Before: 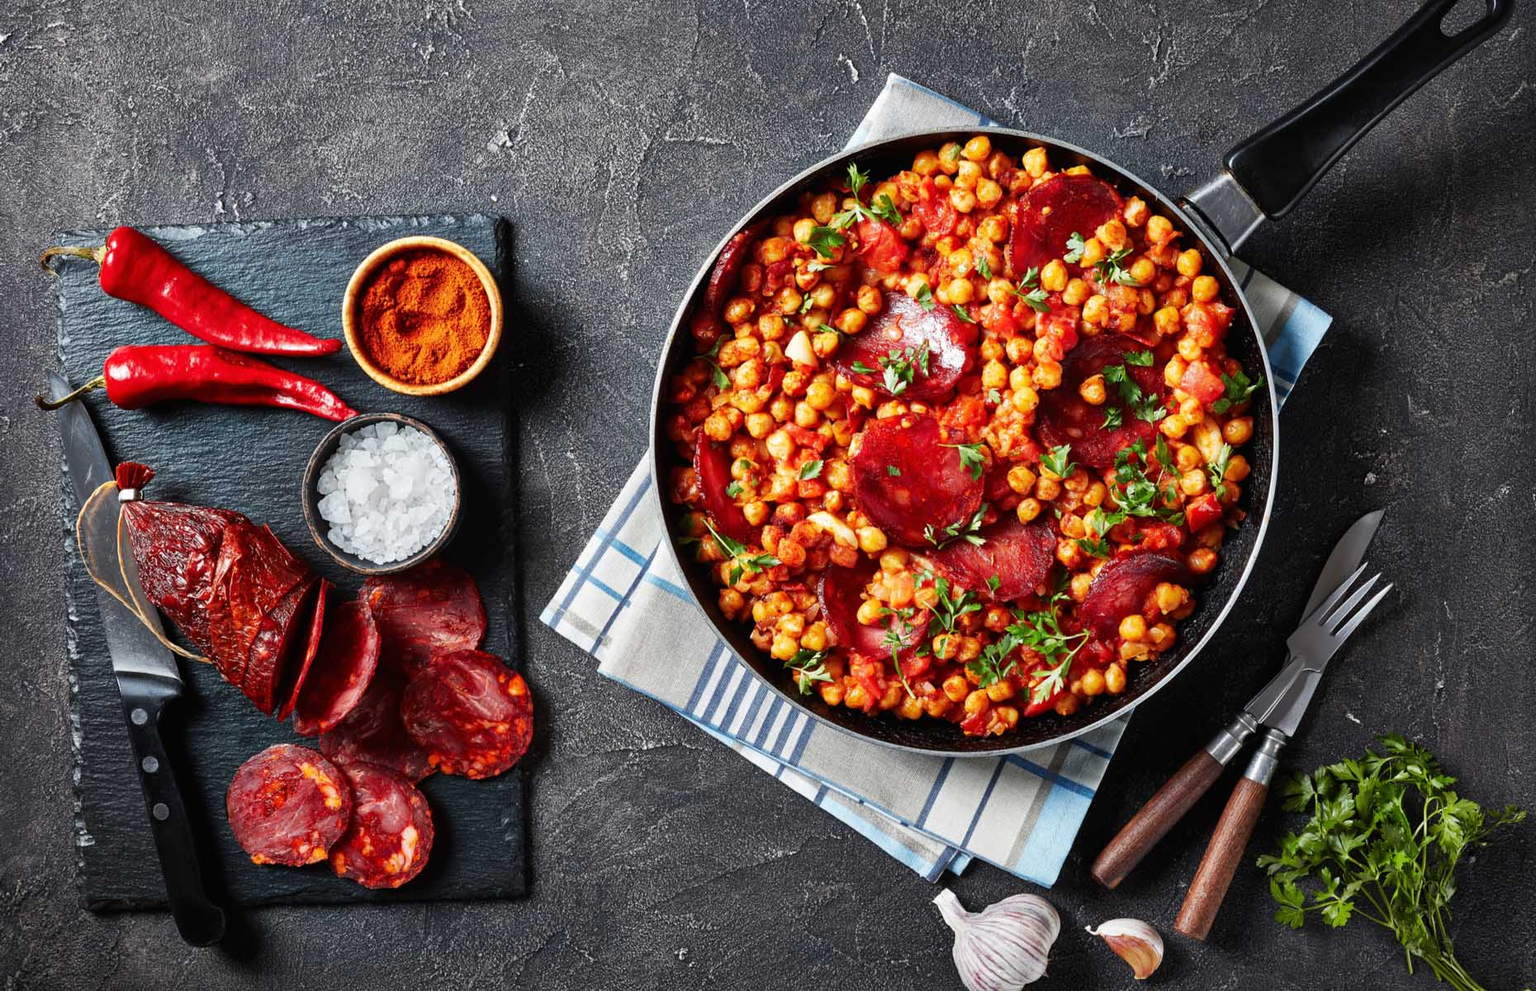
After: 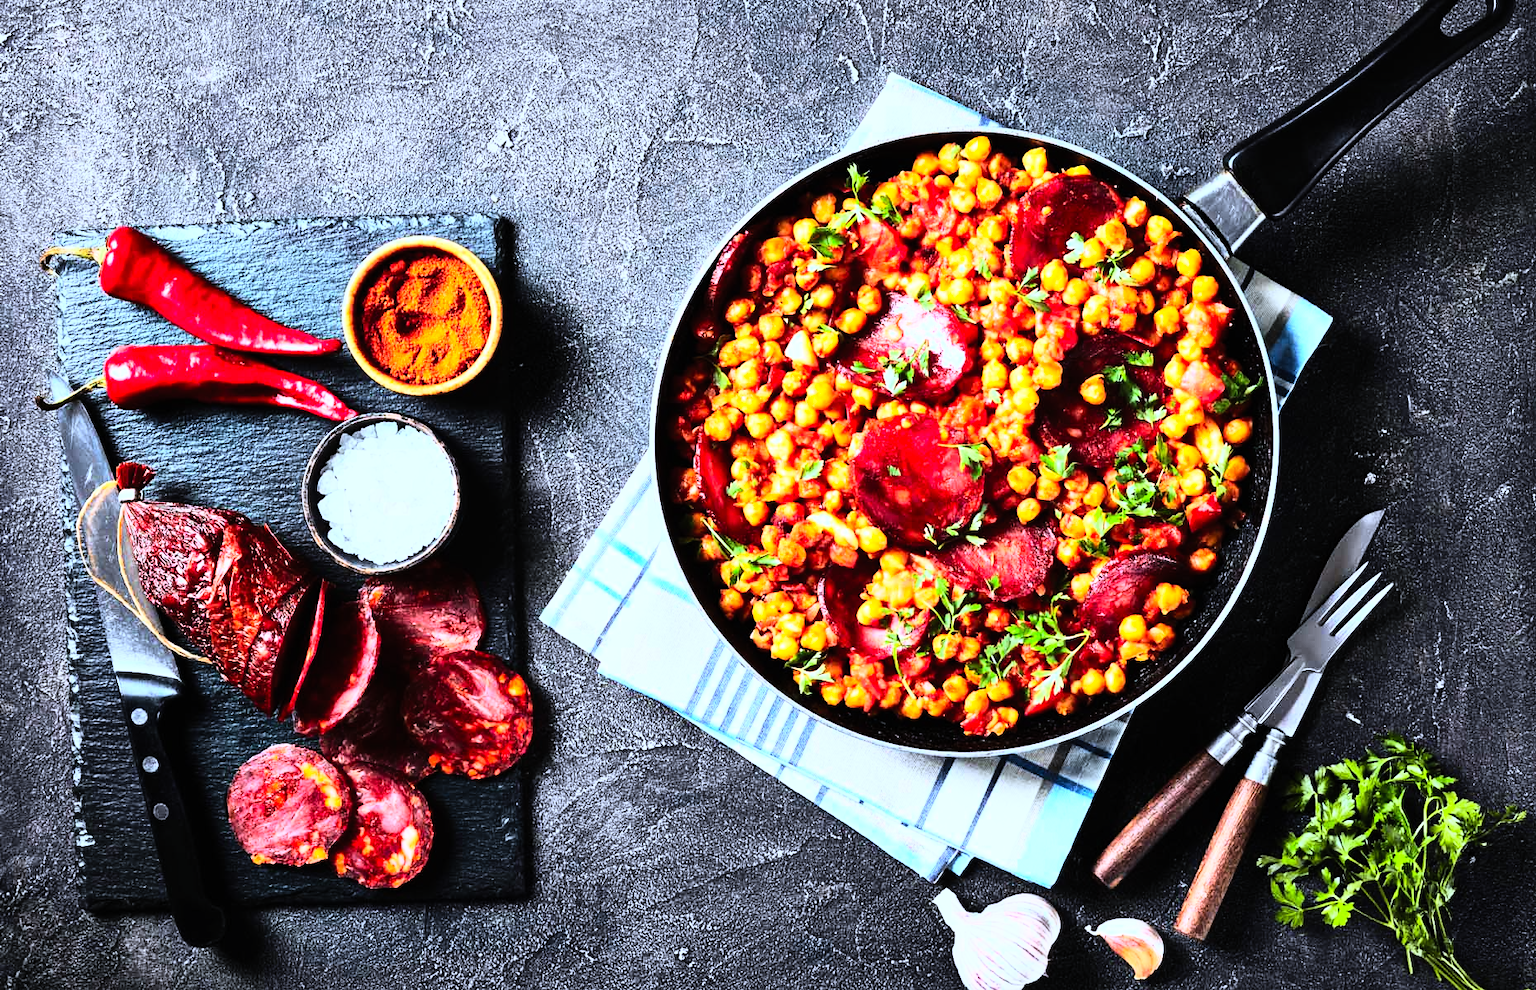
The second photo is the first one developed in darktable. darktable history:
rgb curve: curves: ch0 [(0, 0) (0.21, 0.15) (0.24, 0.21) (0.5, 0.75) (0.75, 0.96) (0.89, 0.99) (1, 1)]; ch1 [(0, 0.02) (0.21, 0.13) (0.25, 0.2) (0.5, 0.67) (0.75, 0.9) (0.89, 0.97) (1, 1)]; ch2 [(0, 0.02) (0.21, 0.13) (0.25, 0.2) (0.5, 0.67) (0.75, 0.9) (0.89, 0.97) (1, 1)], compensate middle gray true
contrast brightness saturation: contrast 0.2, brightness 0.16, saturation 0.22
tone equalizer: on, module defaults
white balance: red 0.931, blue 1.11
